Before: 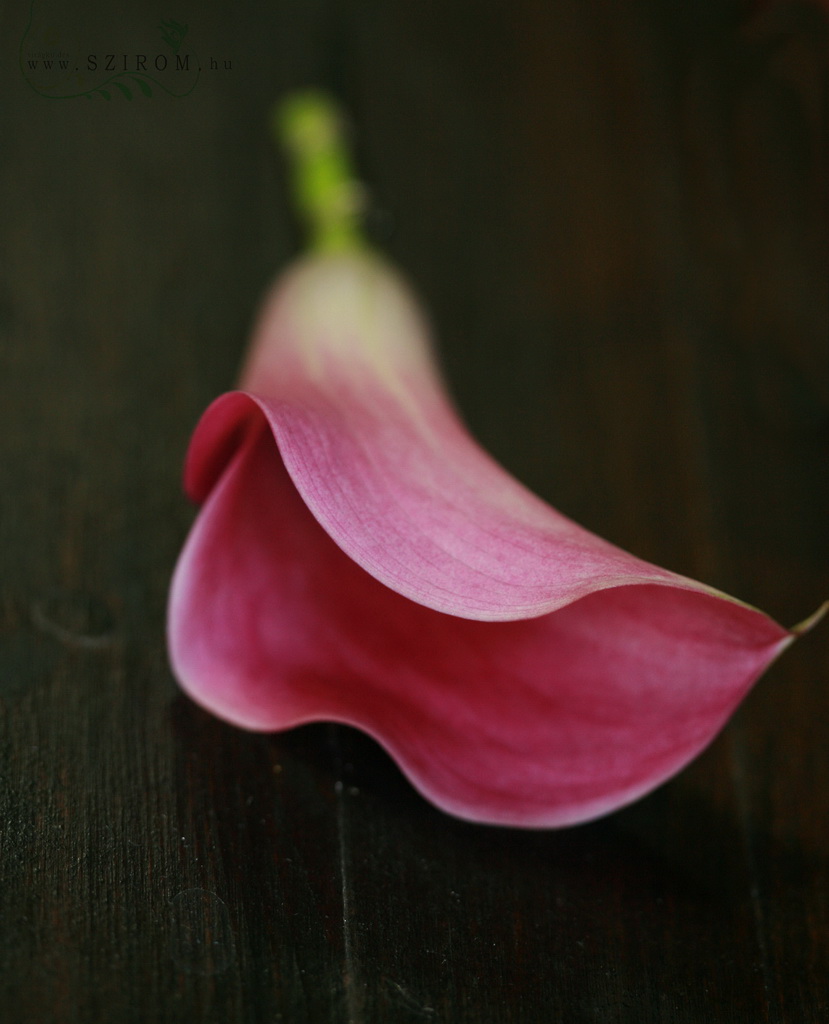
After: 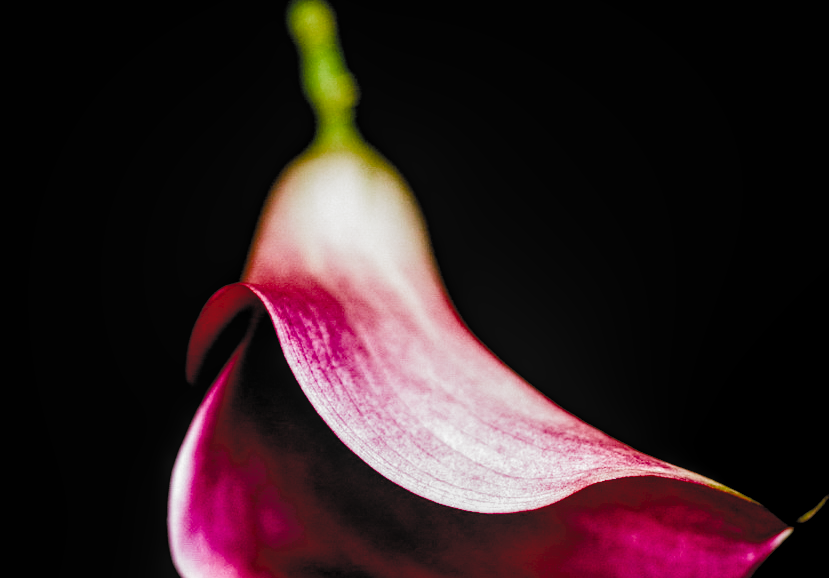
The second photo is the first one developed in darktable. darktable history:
crop and rotate: top 10.63%, bottom 32.893%
local contrast: detail 130%
exposure: black level correction 0.038, exposure 0.499 EV, compensate highlight preservation false
color balance rgb: linear chroma grading › global chroma 8.929%, perceptual saturation grading › global saturation 25.9%, global vibrance 10.488%, saturation formula JzAzBz (2021)
tone equalizer: -8 EV -0.732 EV, -7 EV -0.734 EV, -6 EV -0.638 EV, -5 EV -0.373 EV, -3 EV 0.397 EV, -2 EV 0.6 EV, -1 EV 0.686 EV, +0 EV 0.781 EV, edges refinement/feathering 500, mask exposure compensation -1.57 EV, preserve details no
filmic rgb: black relative exposure -3.67 EV, white relative exposure 2.44 EV, threshold 5.95 EV, hardness 3.29, color science v5 (2021), iterations of high-quality reconstruction 0, contrast in shadows safe, contrast in highlights safe, enable highlight reconstruction true
